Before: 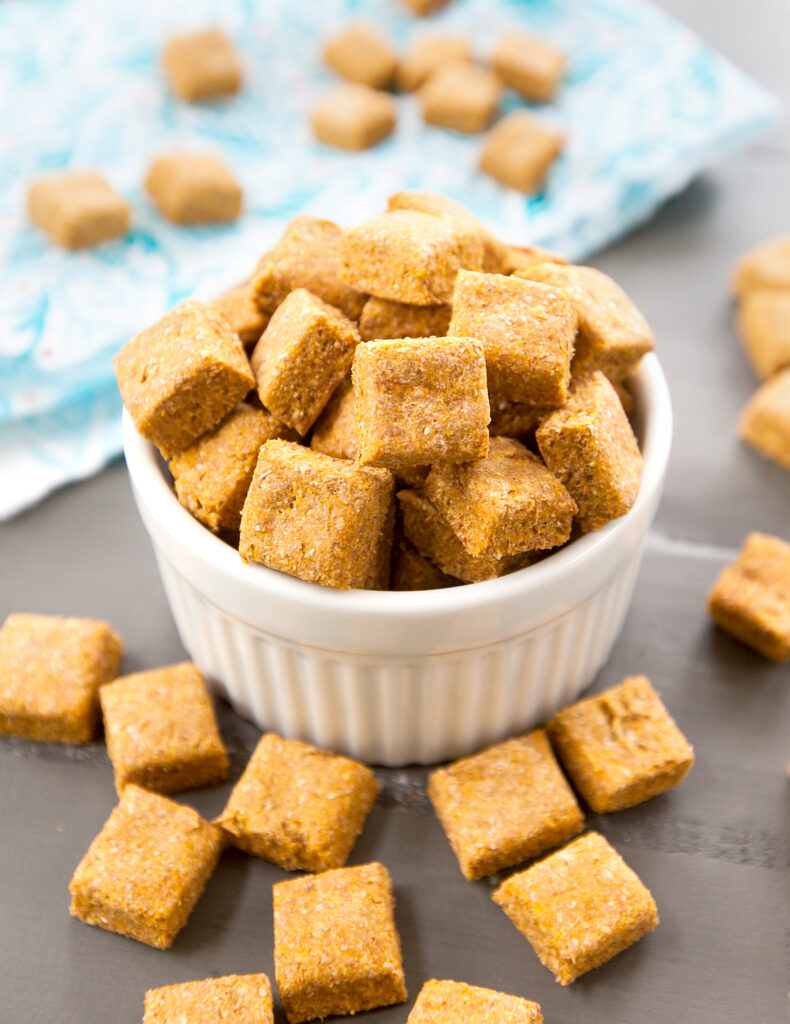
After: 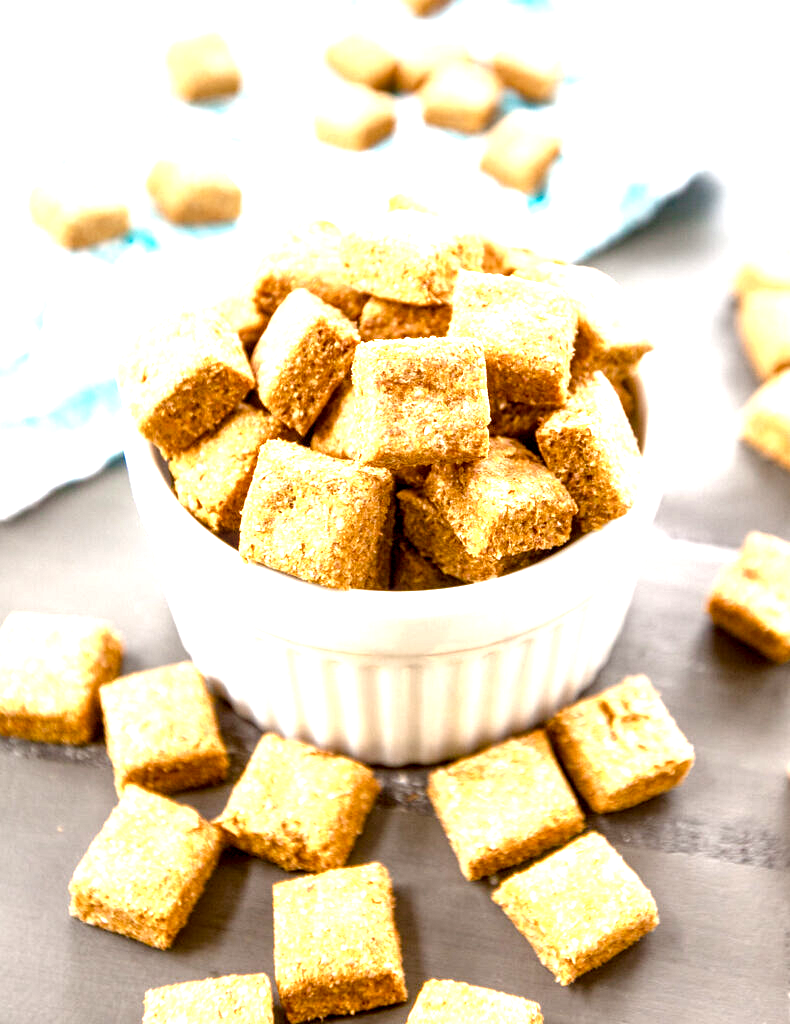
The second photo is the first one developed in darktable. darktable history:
local contrast: highlights 60%, shadows 60%, detail 160%
color balance rgb: perceptual saturation grading › global saturation 25%, perceptual saturation grading › highlights -50%, perceptual saturation grading › shadows 30%, perceptual brilliance grading › global brilliance 12%, global vibrance 20%
exposure: exposure 0.657 EV, compensate highlight preservation false
